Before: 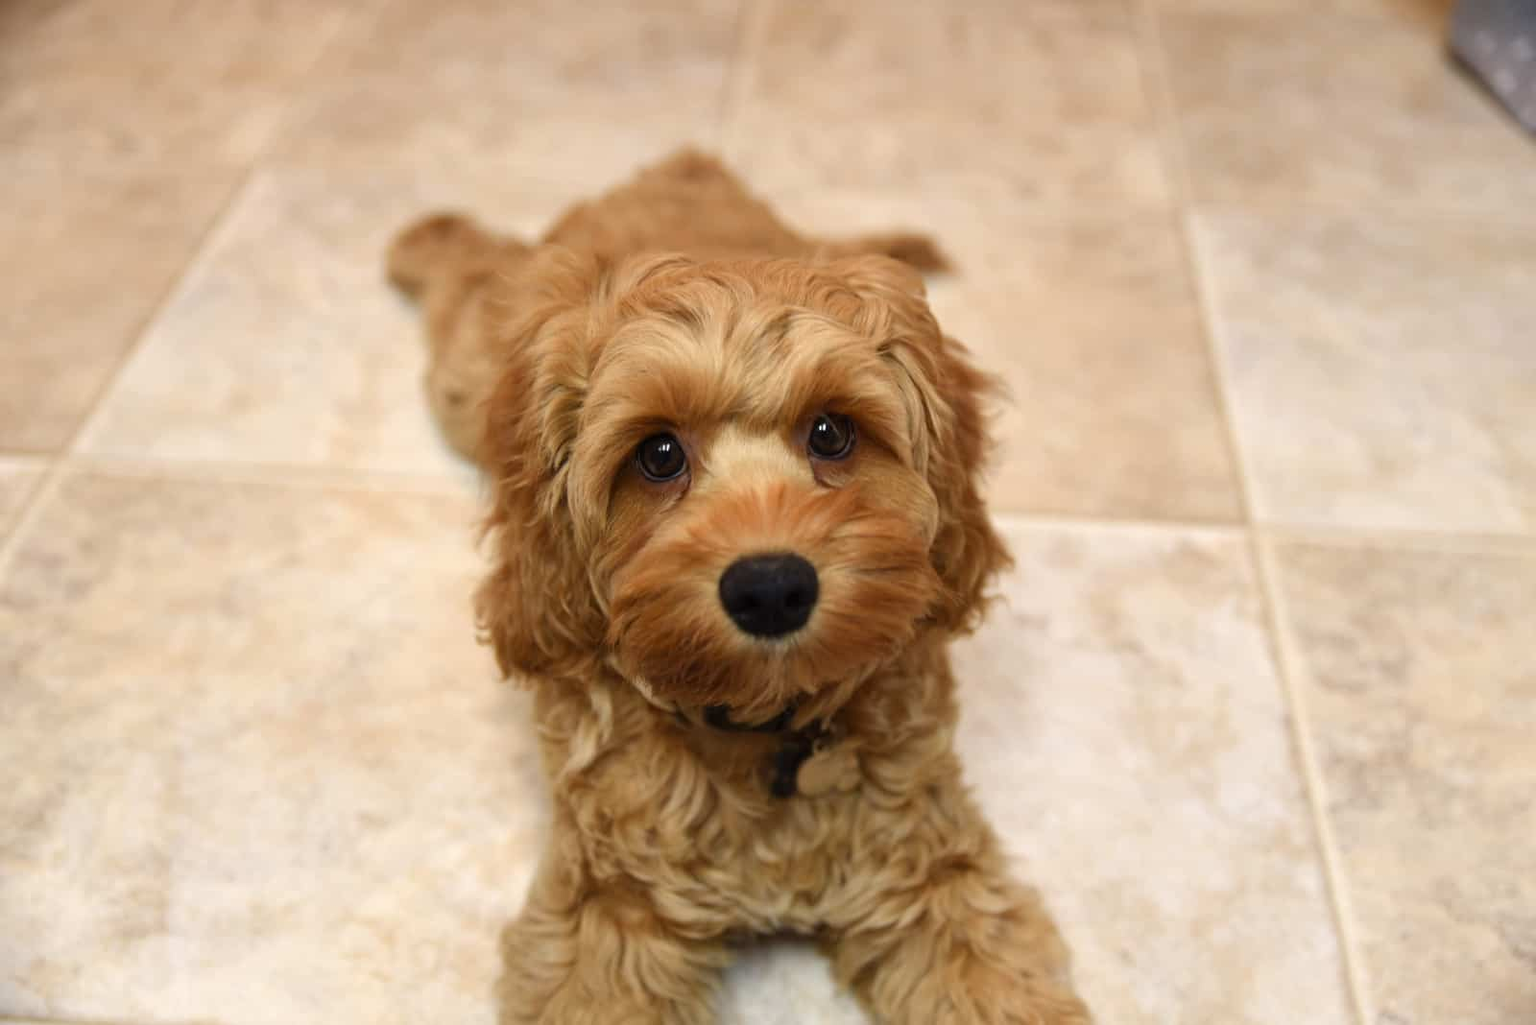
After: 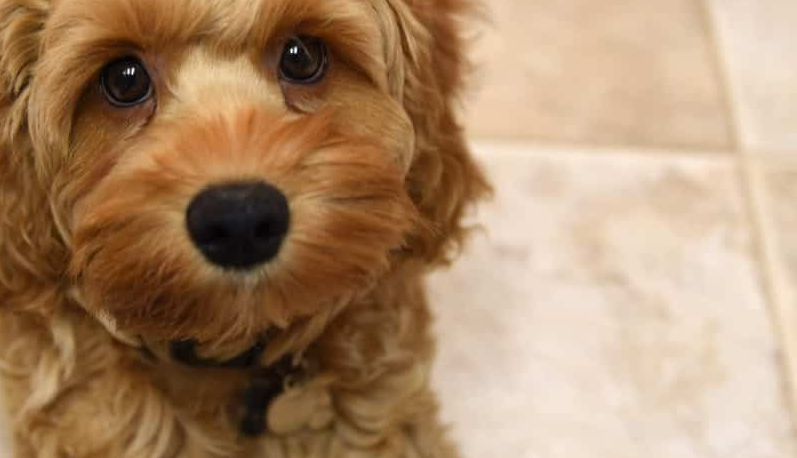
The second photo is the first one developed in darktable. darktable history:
crop: left 35.211%, top 36.998%, right 14.943%, bottom 20.03%
